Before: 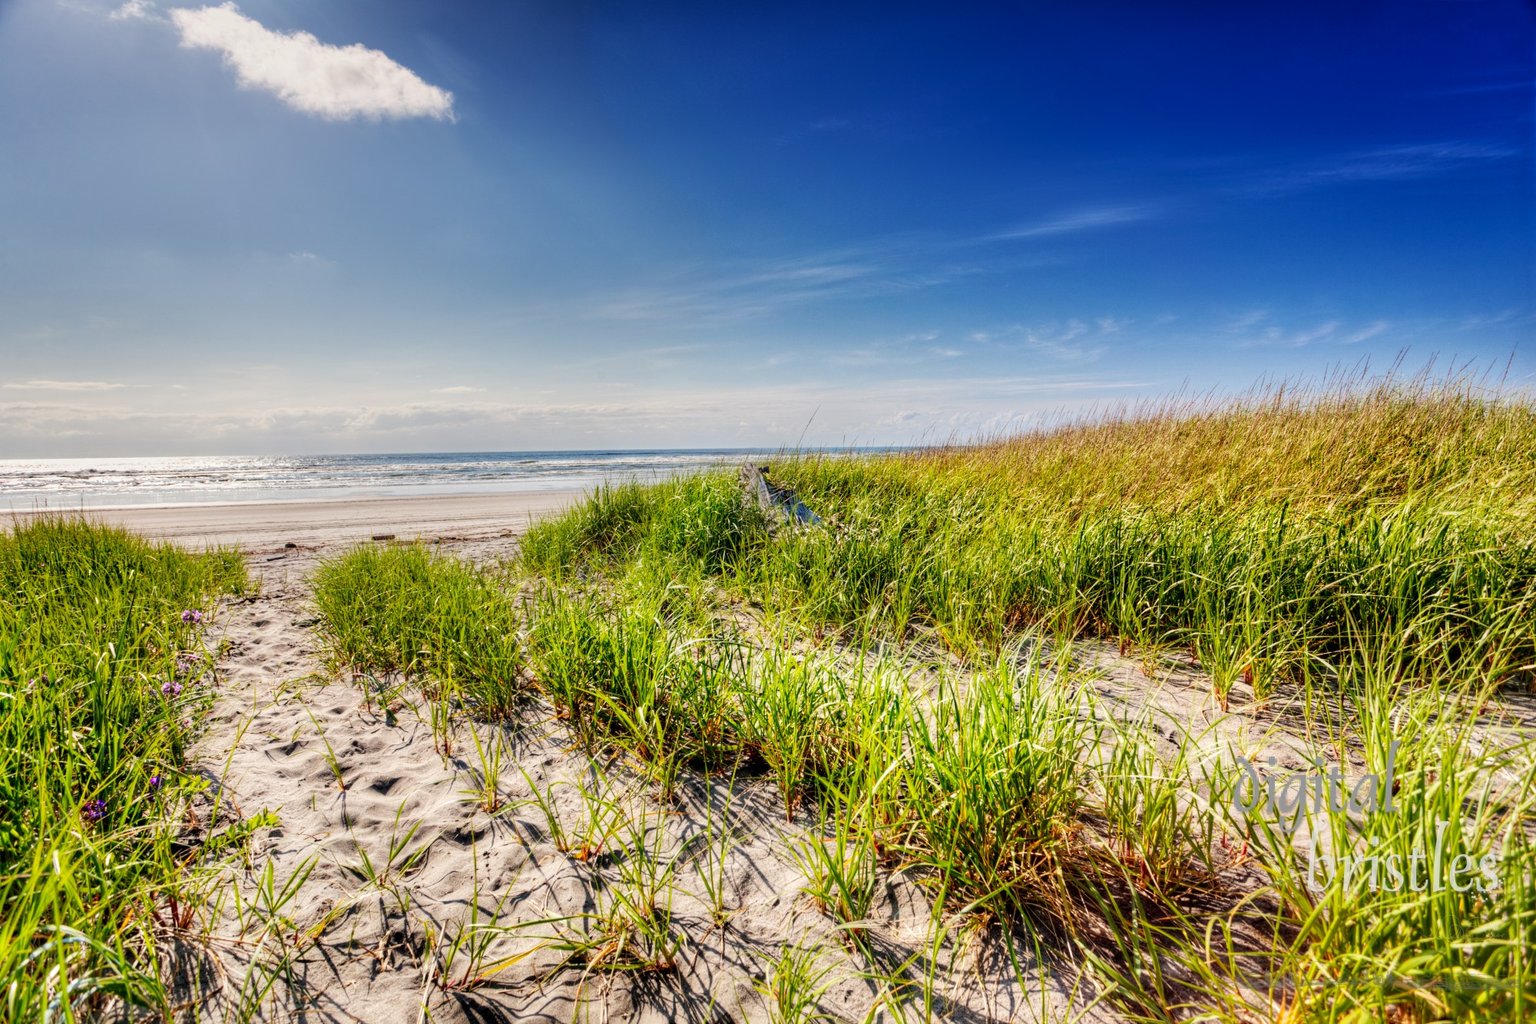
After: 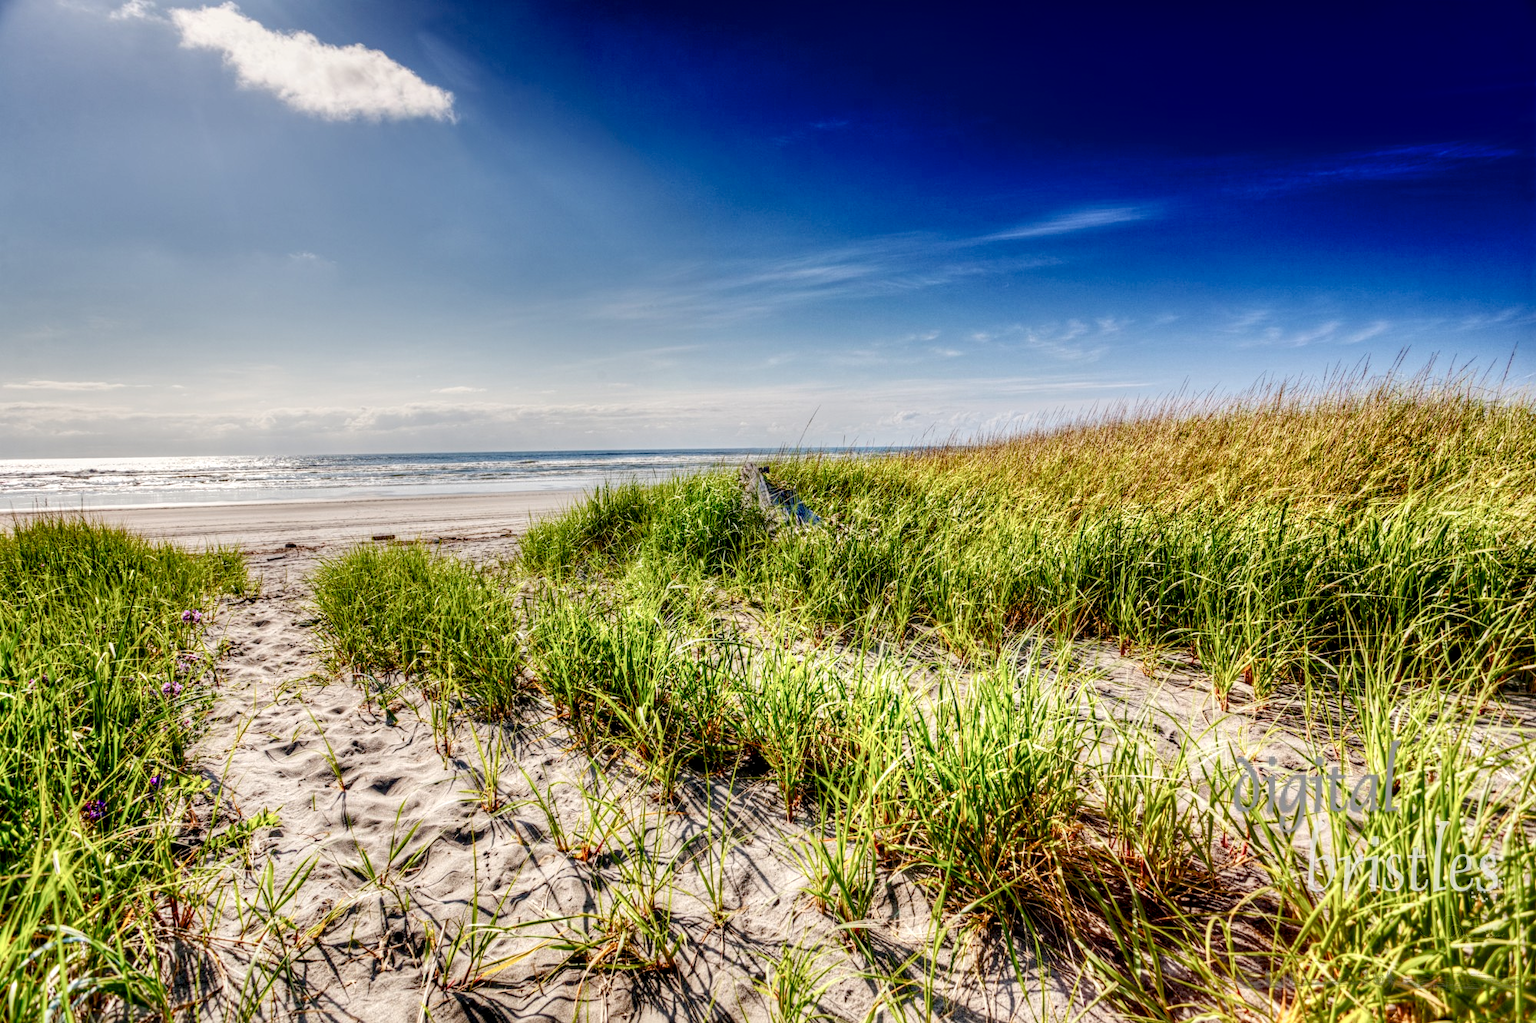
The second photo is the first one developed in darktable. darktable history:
color balance rgb: perceptual saturation grading › global saturation 0.217%, perceptual saturation grading › highlights -15.081%, perceptual saturation grading › shadows 24.534%, saturation formula JzAzBz (2021)
local contrast: detail 130%
